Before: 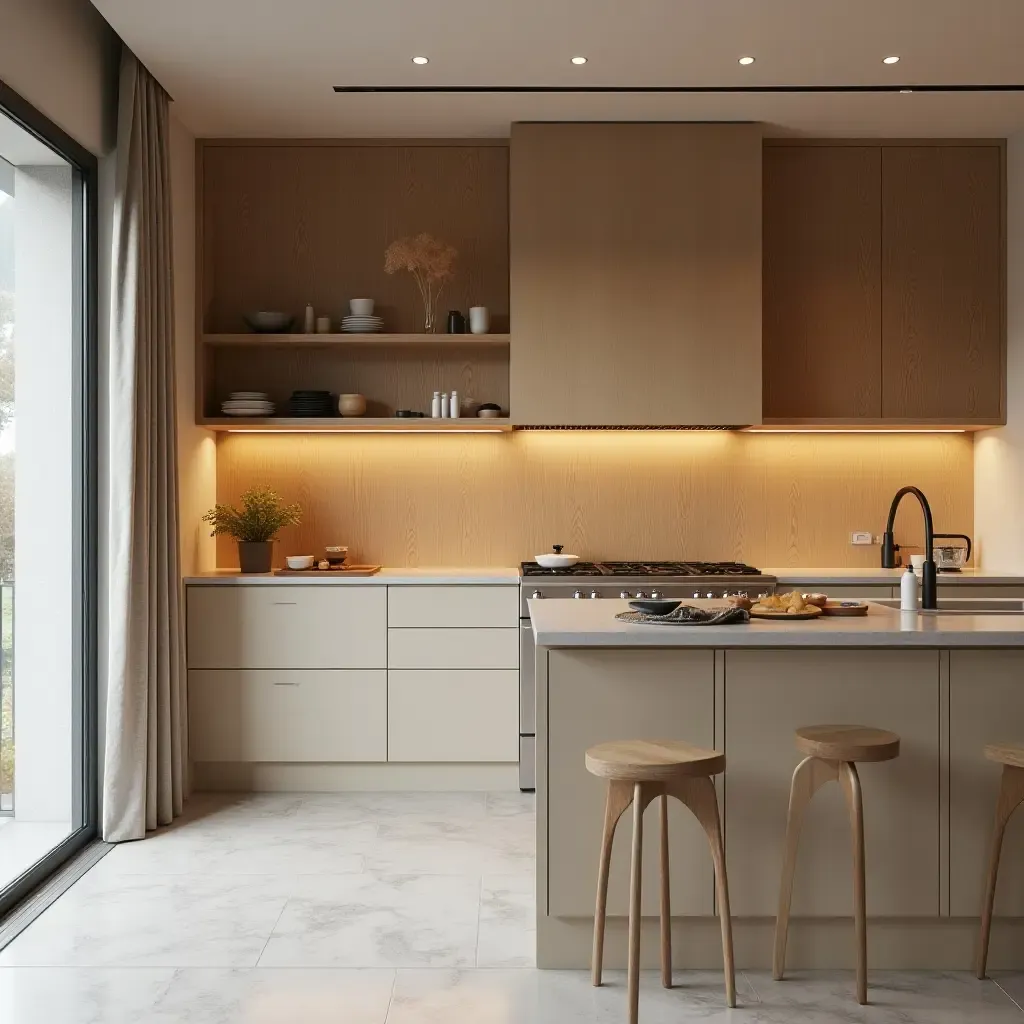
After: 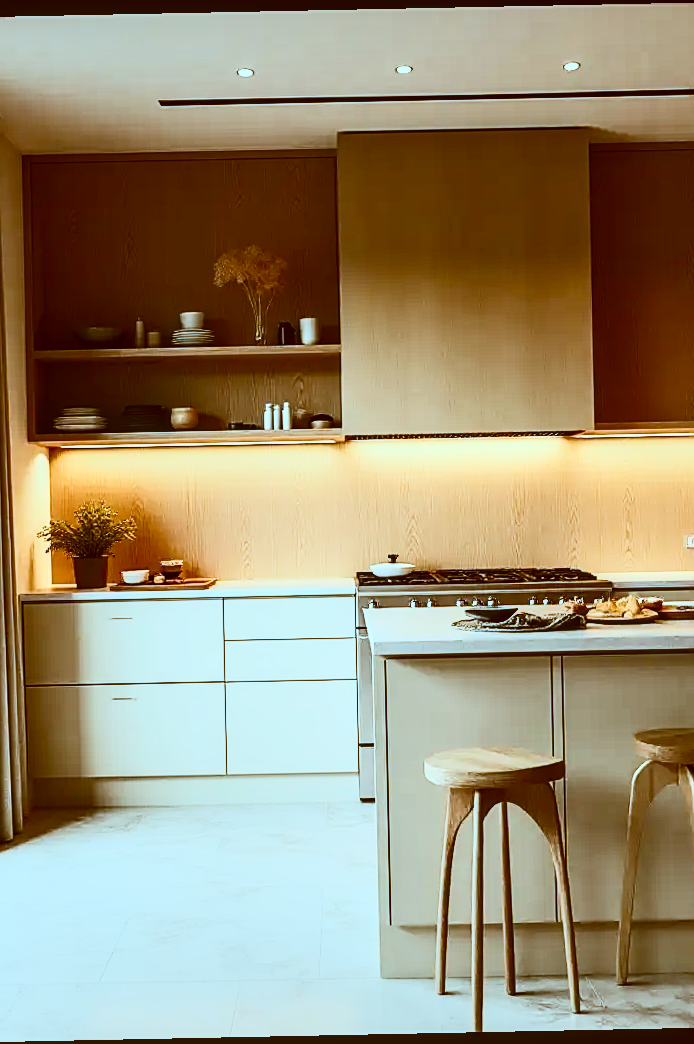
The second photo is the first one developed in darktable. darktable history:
color balance rgb: perceptual saturation grading › global saturation 20%, perceptual saturation grading › highlights -25%, perceptual saturation grading › shadows 25%
sharpen: on, module defaults
local contrast: on, module defaults
crop: left 16.899%, right 16.556%
contrast brightness saturation: contrast 0.62, brightness 0.34, saturation 0.14
color correction: highlights a* -14.62, highlights b* -16.22, shadows a* 10.12, shadows b* 29.4
rotate and perspective: rotation -1.17°, automatic cropping off
filmic rgb: black relative exposure -7.65 EV, white relative exposure 4.56 EV, hardness 3.61, contrast 1.05
